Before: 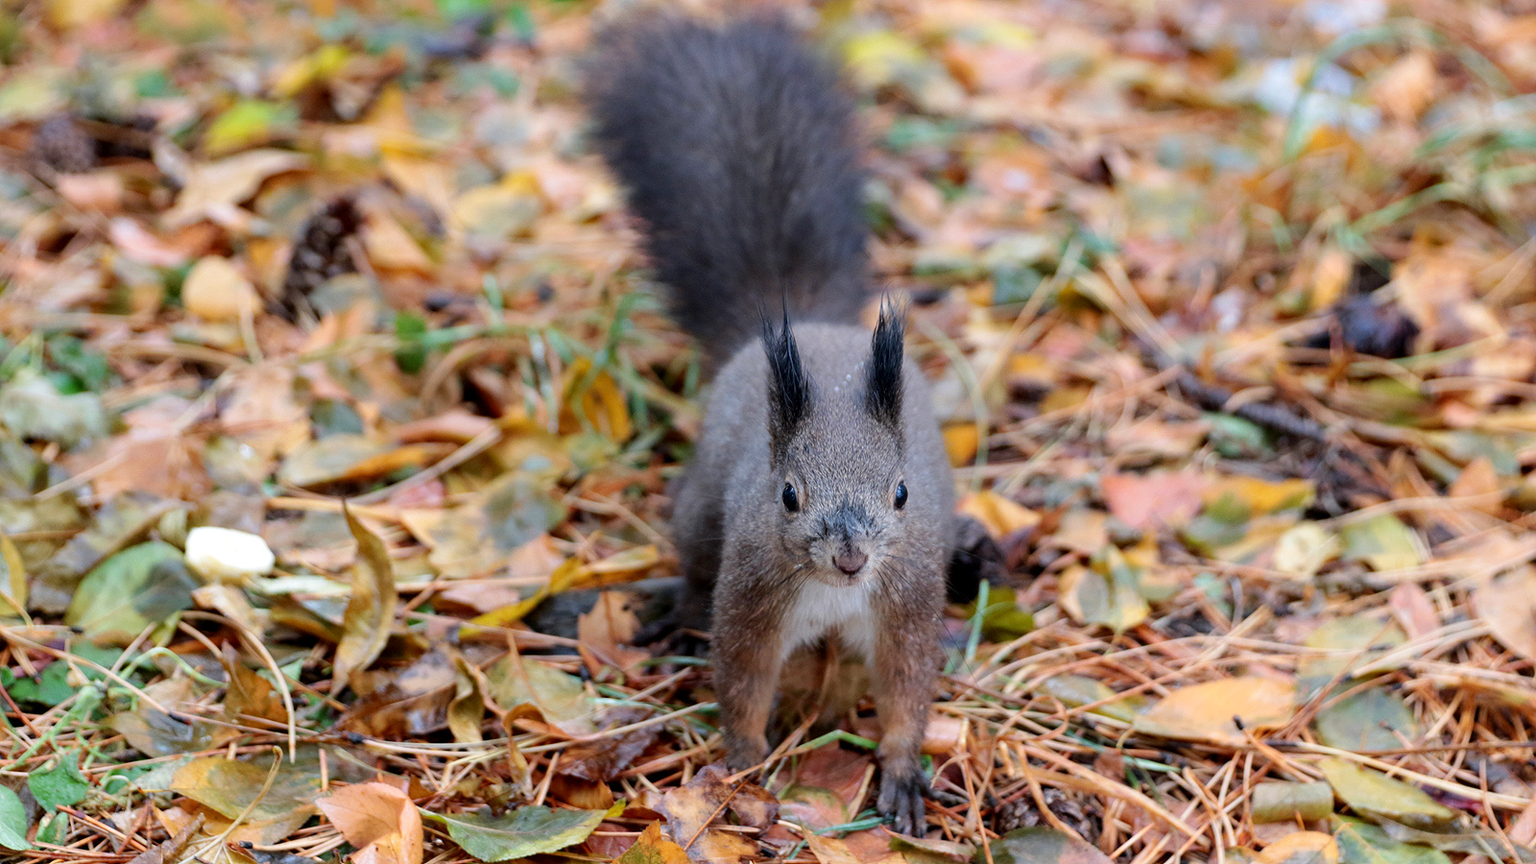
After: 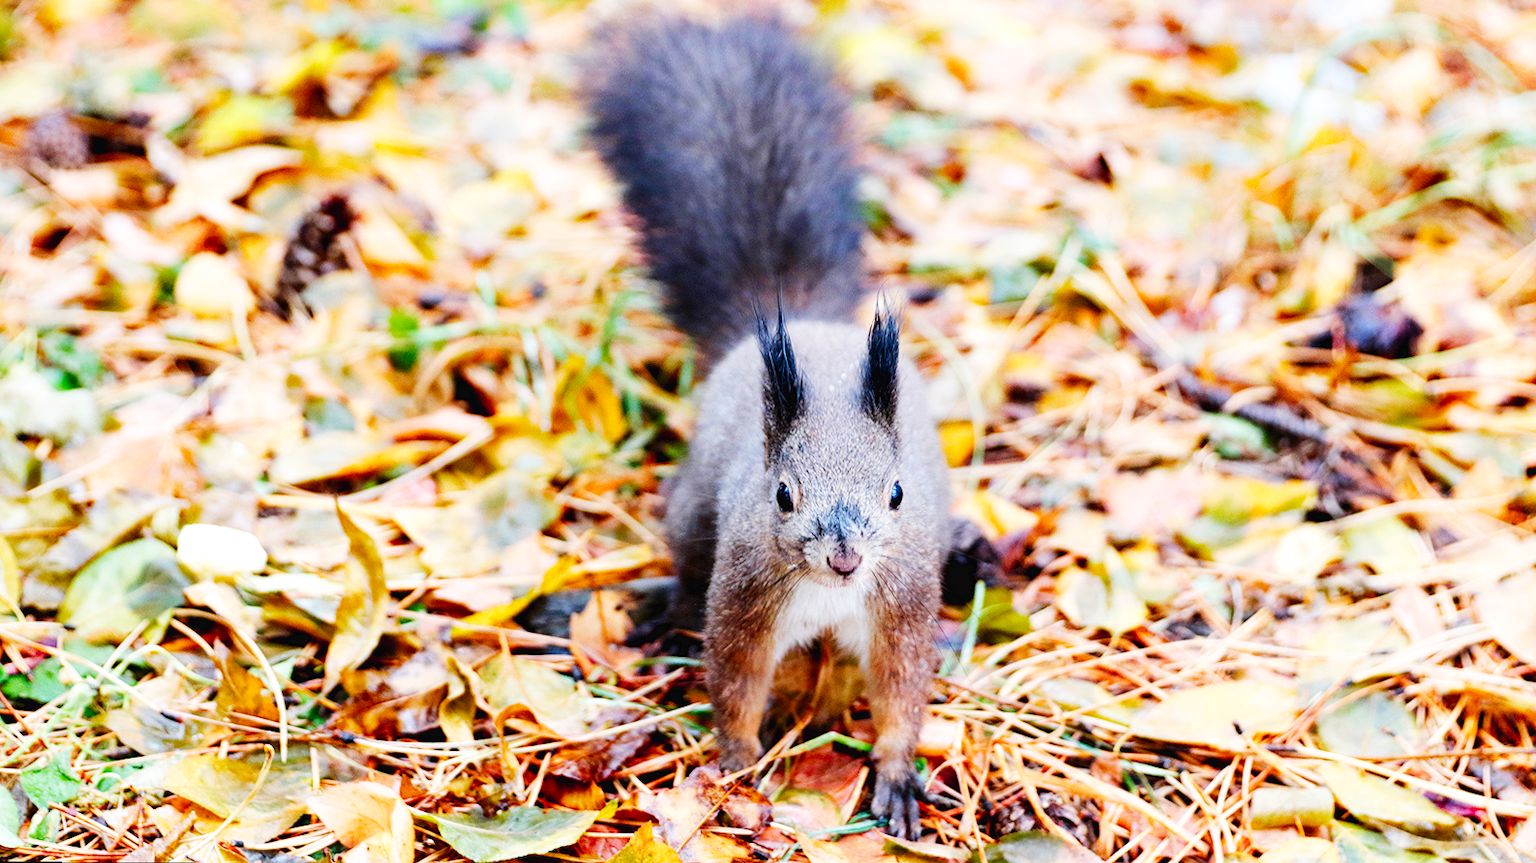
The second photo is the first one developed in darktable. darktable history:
rotate and perspective: rotation 0.192°, lens shift (horizontal) -0.015, crop left 0.005, crop right 0.996, crop top 0.006, crop bottom 0.99
base curve: curves: ch0 [(0, 0.003) (0.001, 0.002) (0.006, 0.004) (0.02, 0.022) (0.048, 0.086) (0.094, 0.234) (0.162, 0.431) (0.258, 0.629) (0.385, 0.8) (0.548, 0.918) (0.751, 0.988) (1, 1)], preserve colors none
color balance rgb: perceptual saturation grading › global saturation 20%, perceptual saturation grading › highlights -25%, perceptual saturation grading › shadows 25%
